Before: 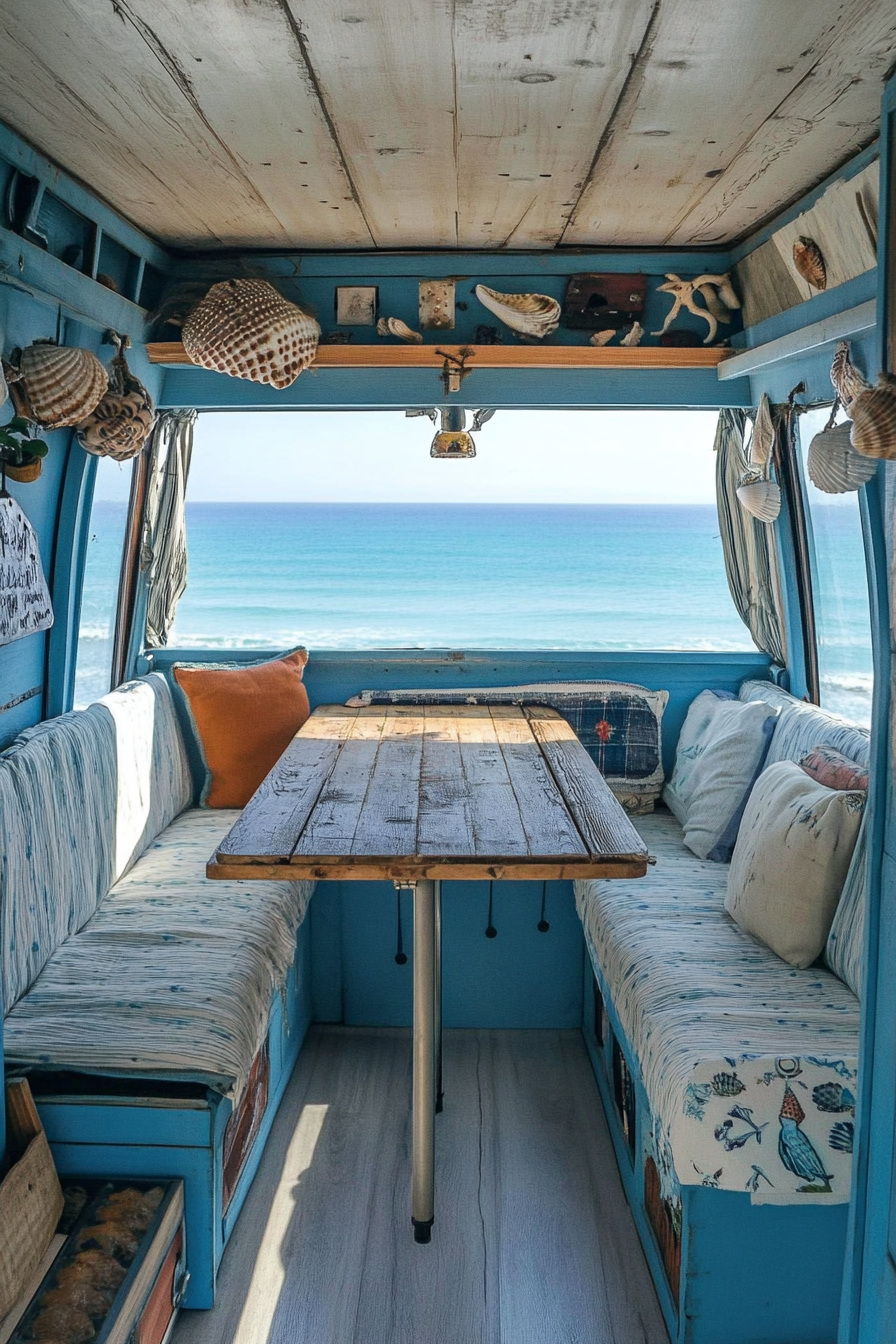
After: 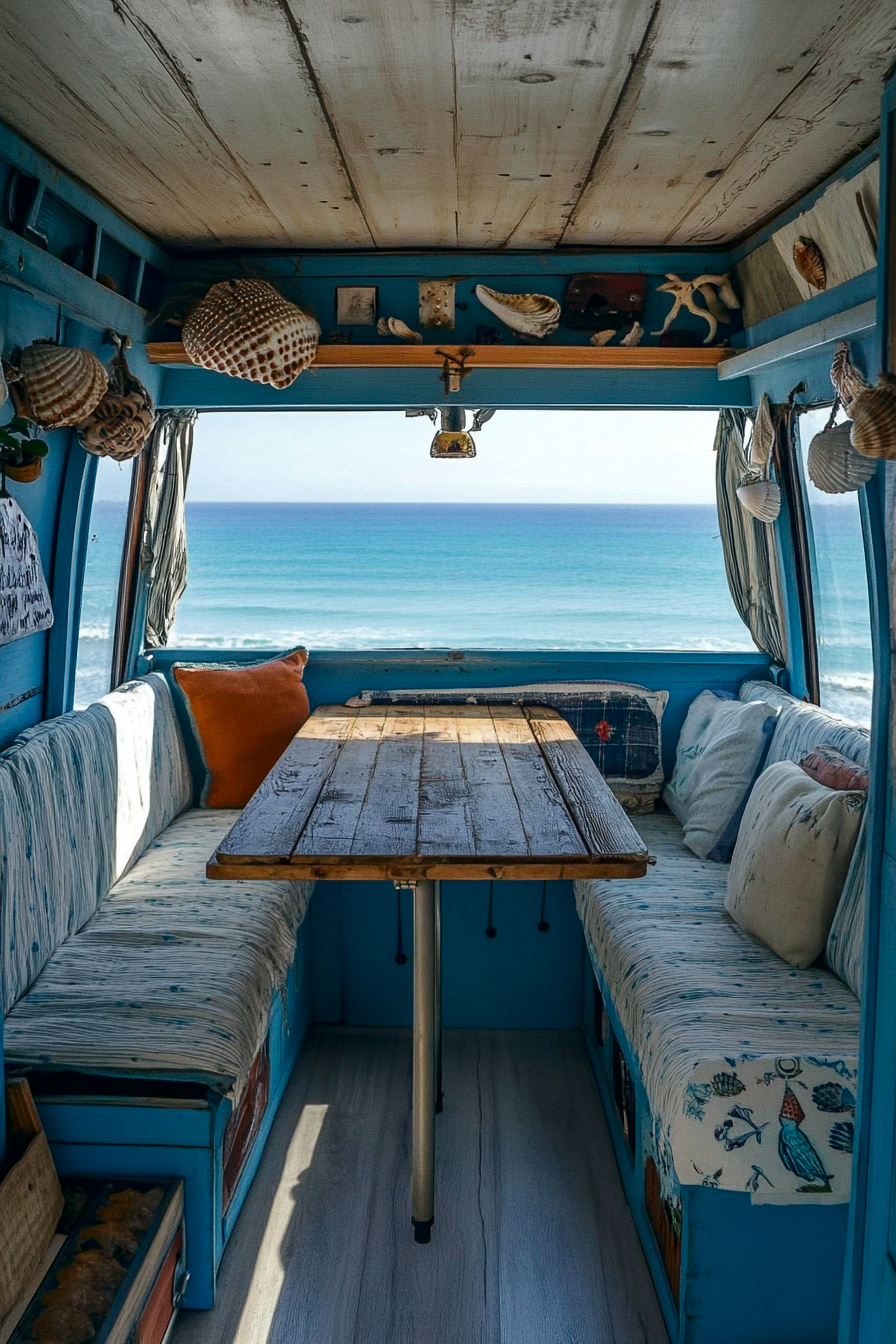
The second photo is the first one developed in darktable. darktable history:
contrast brightness saturation: brightness -0.217, saturation 0.083
